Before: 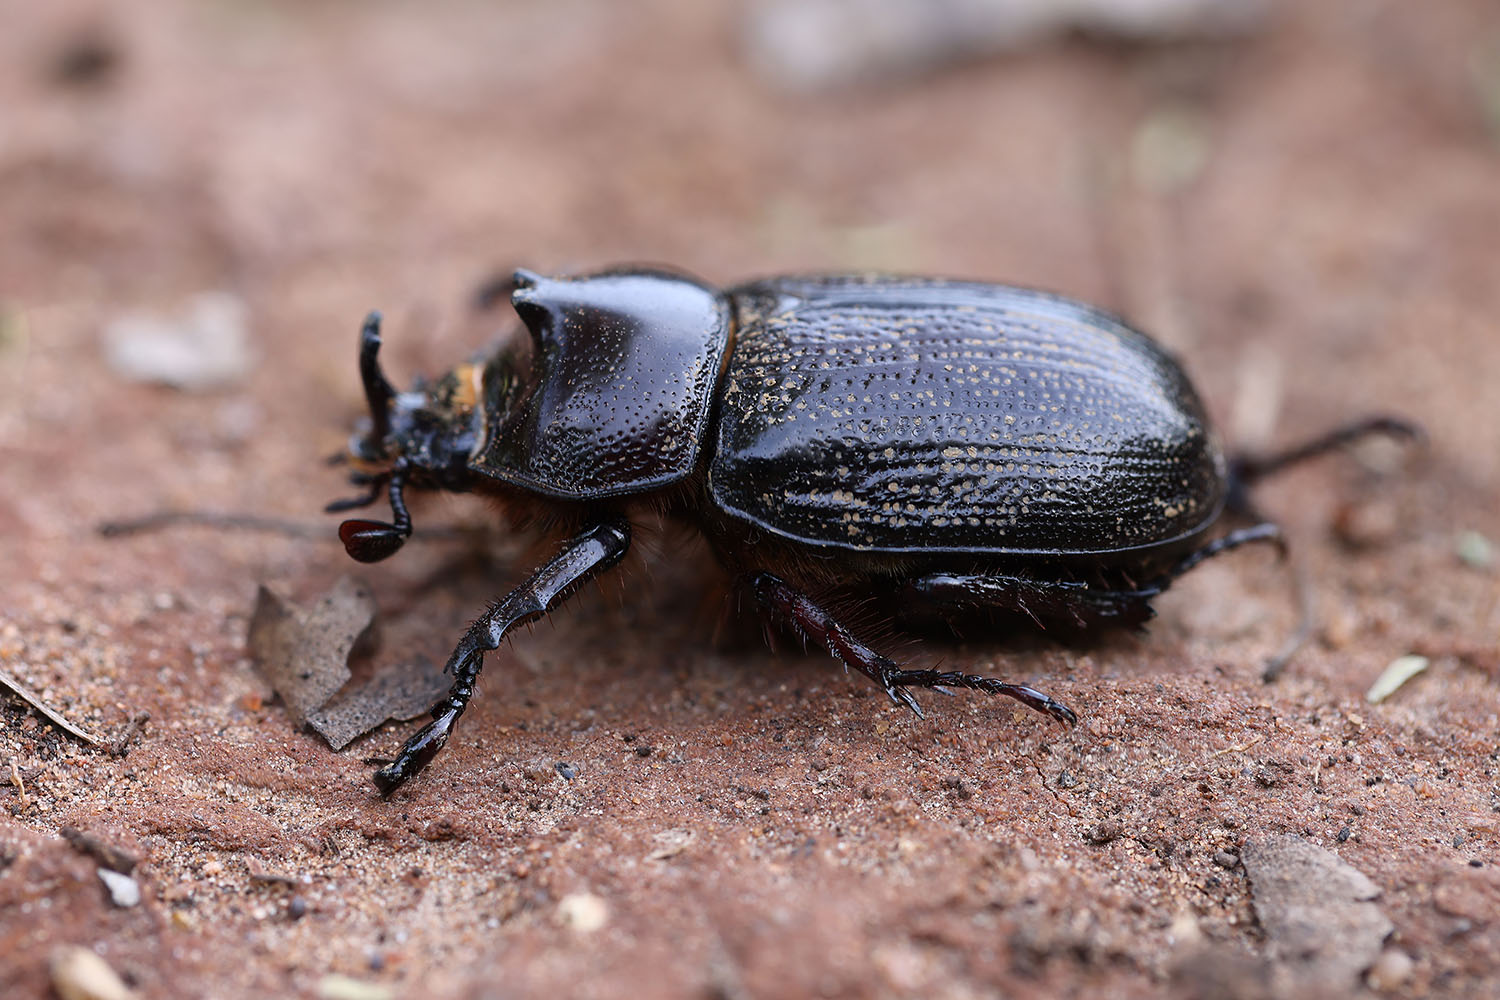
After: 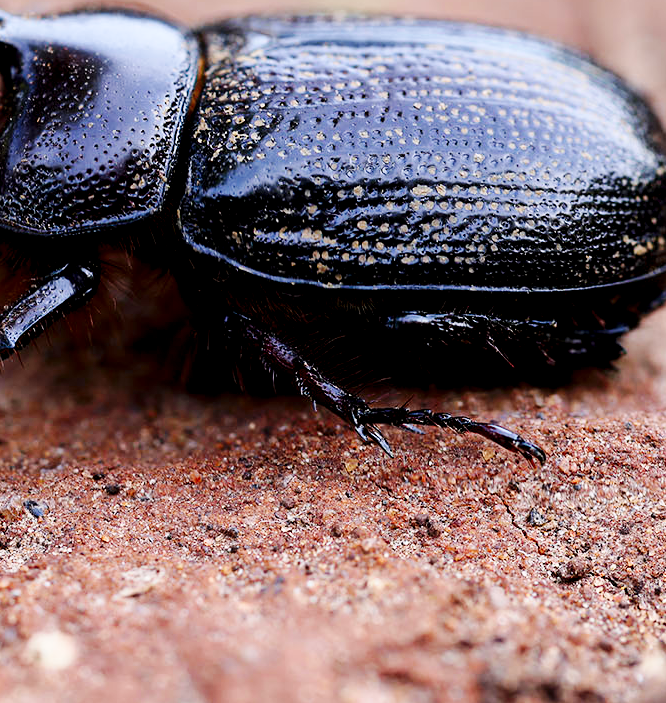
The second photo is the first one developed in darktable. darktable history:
contrast brightness saturation: saturation 0.18
crop: left 35.432%, top 26.233%, right 20.145%, bottom 3.432%
base curve: curves: ch0 [(0, 0) (0.032, 0.025) (0.121, 0.166) (0.206, 0.329) (0.605, 0.79) (1, 1)], preserve colors none
exposure: black level correction 0.011, compensate highlight preservation false
